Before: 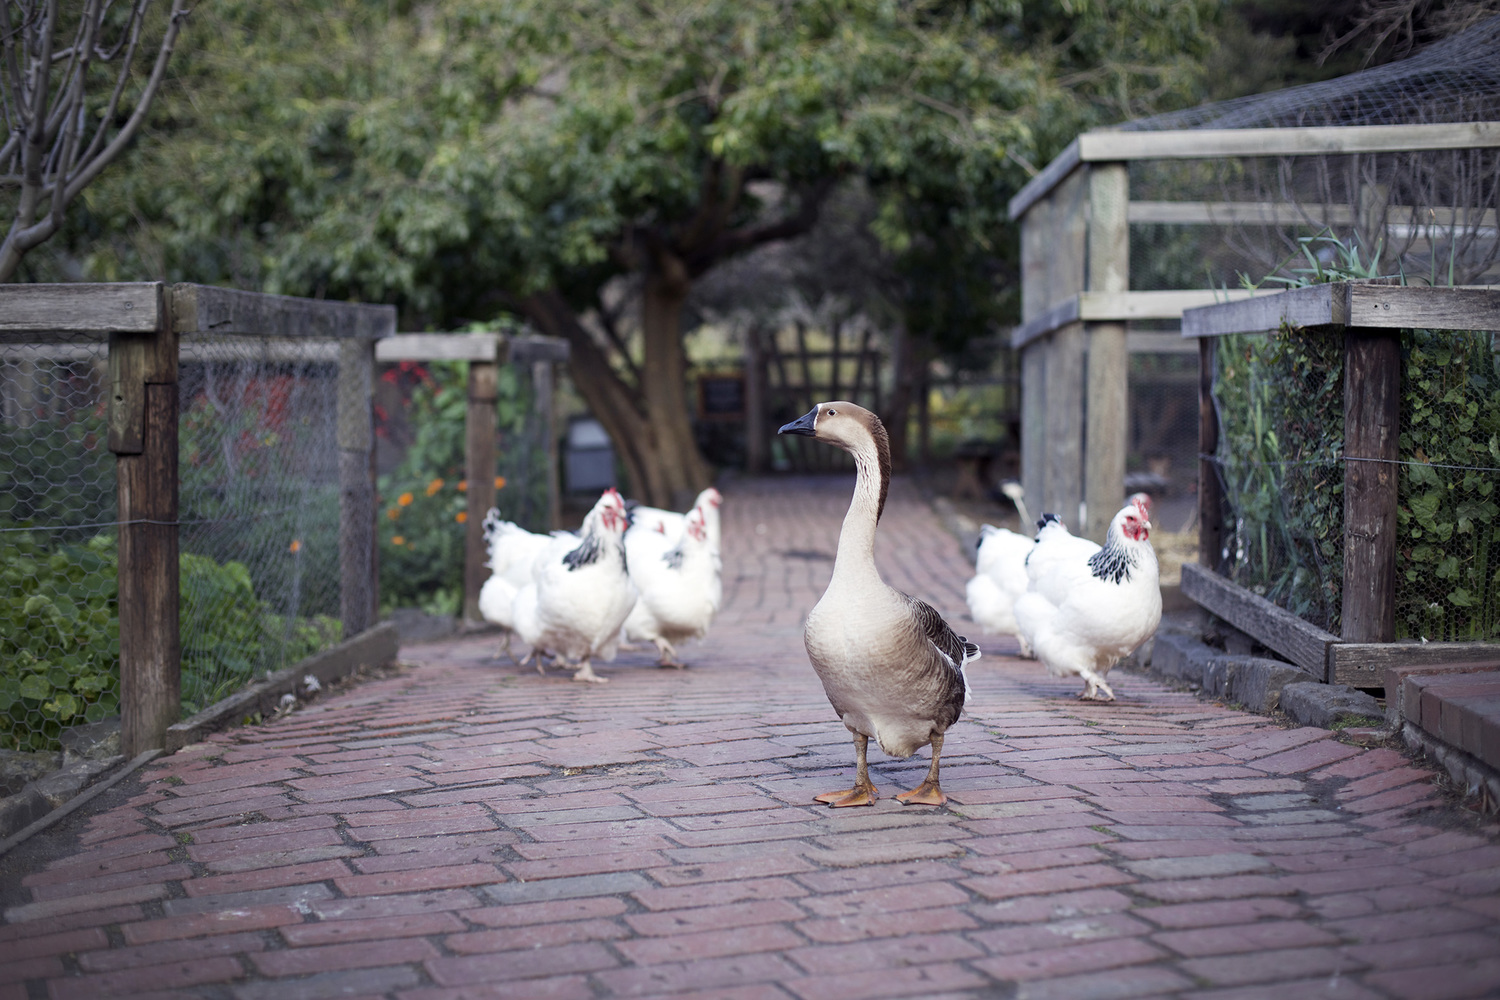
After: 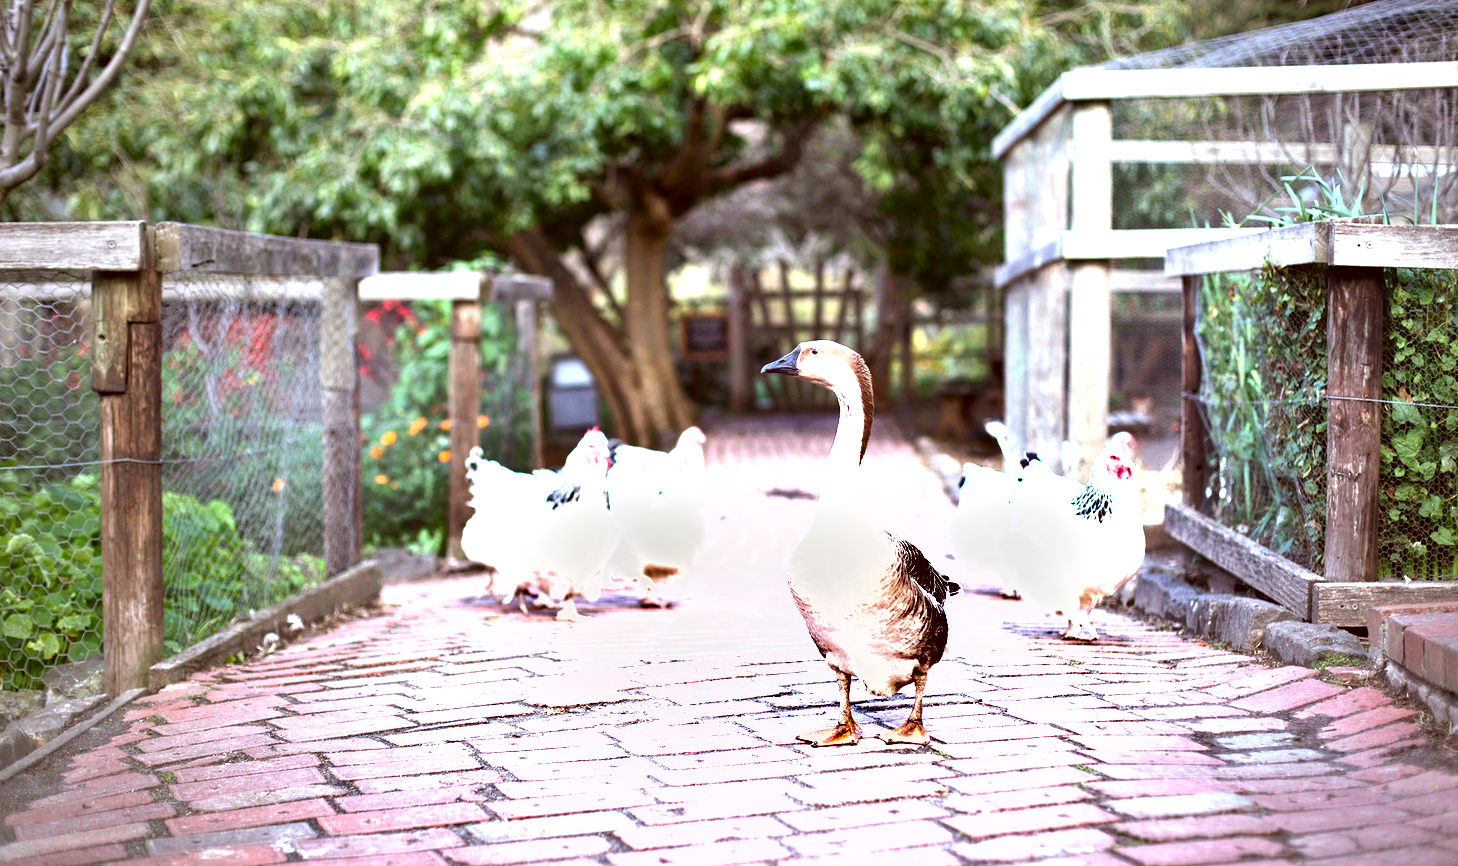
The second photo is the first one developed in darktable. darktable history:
shadows and highlights: shadows 22.43, highlights -49.05, soften with gaussian
crop: left 1.153%, top 6.158%, right 1.599%, bottom 7.198%
exposure: black level correction 0, exposure 1.975 EV, compensate highlight preservation false
color correction: highlights a* -0.523, highlights b* 0.179, shadows a* 4.46, shadows b* 20.29
